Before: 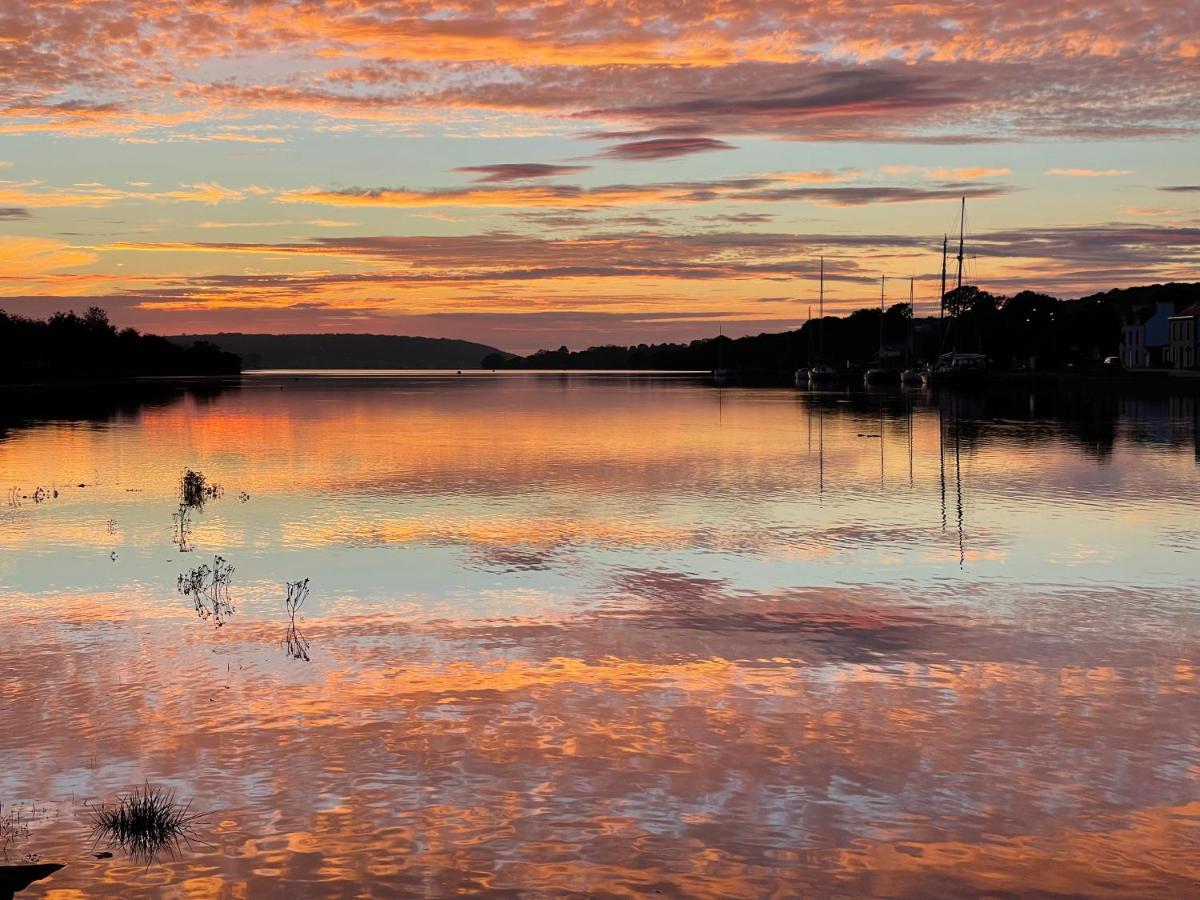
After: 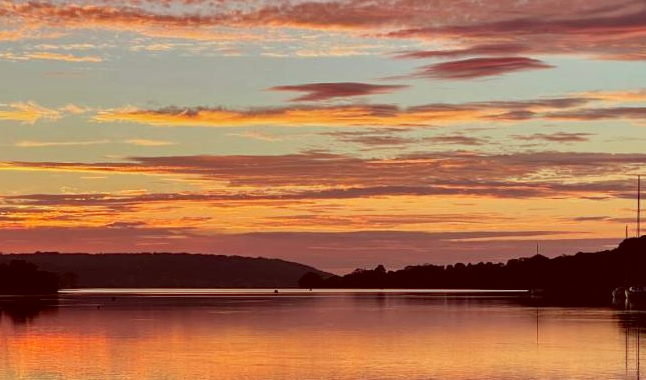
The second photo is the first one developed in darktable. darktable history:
crop: left 15.306%, top 9.065%, right 30.789%, bottom 48.638%
color correction: highlights a* -7.23, highlights b* -0.161, shadows a* 20.08, shadows b* 11.73
shadows and highlights: shadows 75, highlights -60.85, soften with gaussian
